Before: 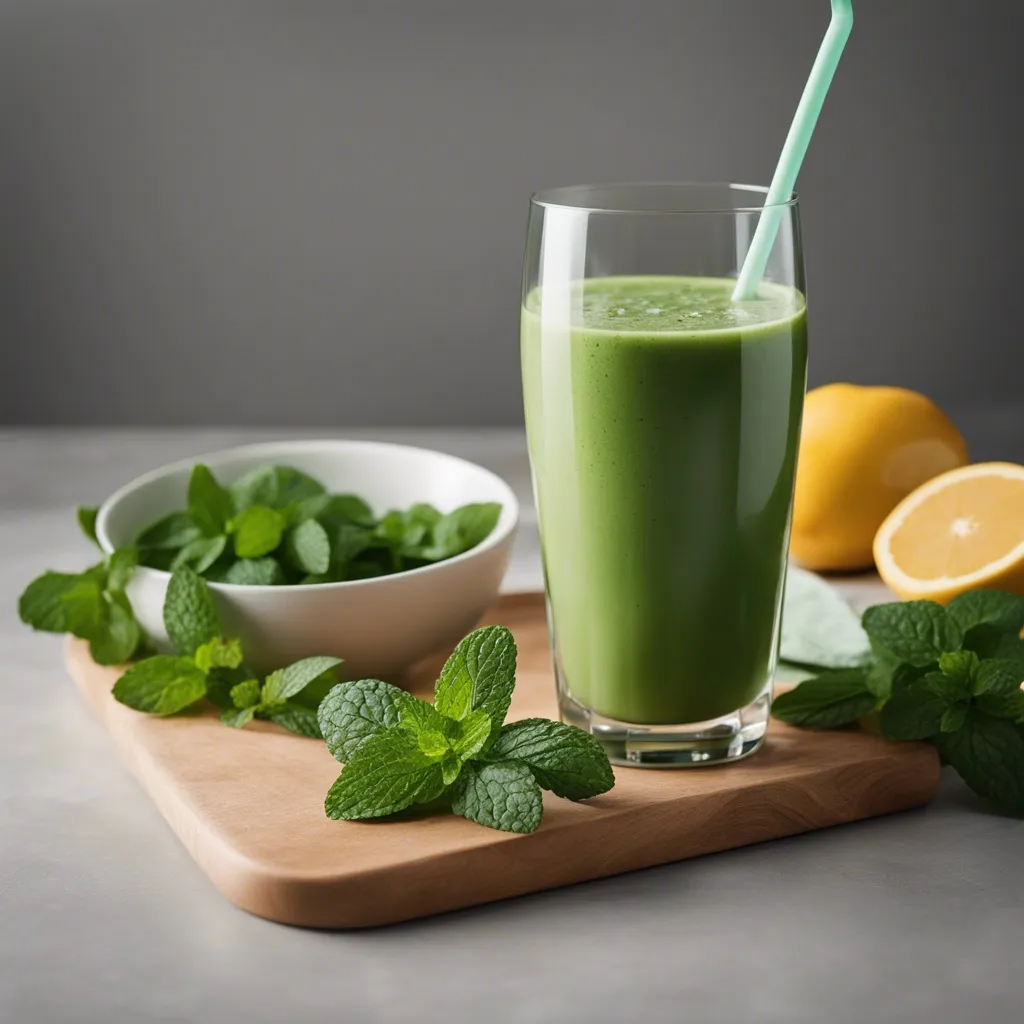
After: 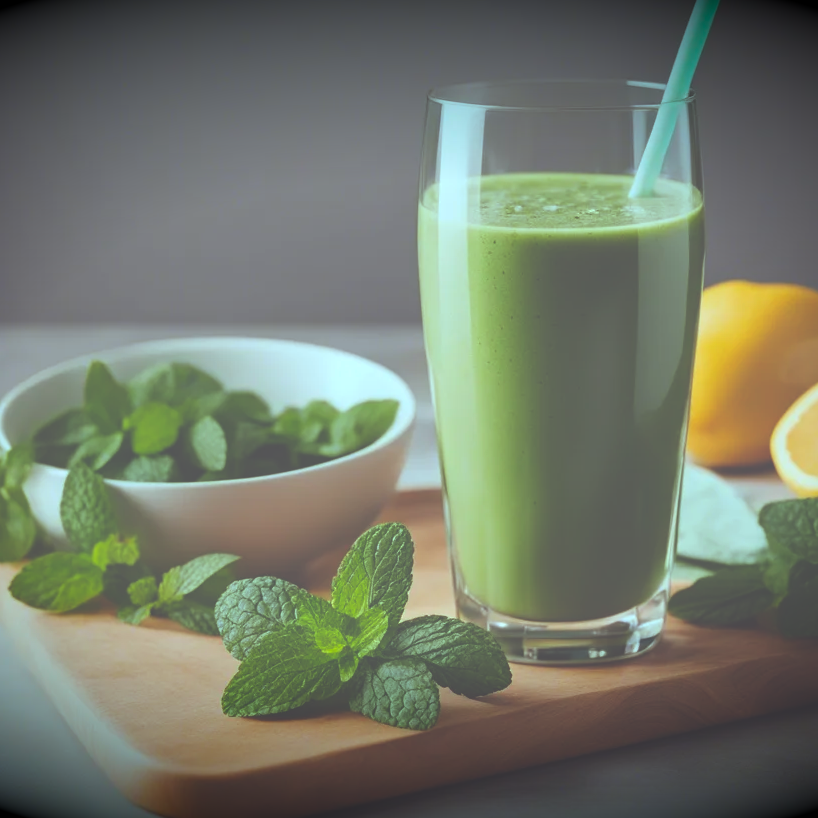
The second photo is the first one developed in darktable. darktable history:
color balance: lift [1.003, 0.993, 1.001, 1.007], gamma [1.018, 1.072, 0.959, 0.928], gain [0.974, 0.873, 1.031, 1.127]
crop and rotate: left 10.071%, top 10.071%, right 10.02%, bottom 10.02%
exposure: black level correction -0.087, compensate highlight preservation false
color balance rgb: perceptual saturation grading › global saturation 25%, global vibrance 10%
vignetting: fall-off start 98.29%, fall-off radius 100%, brightness -1, saturation 0.5, width/height ratio 1.428
